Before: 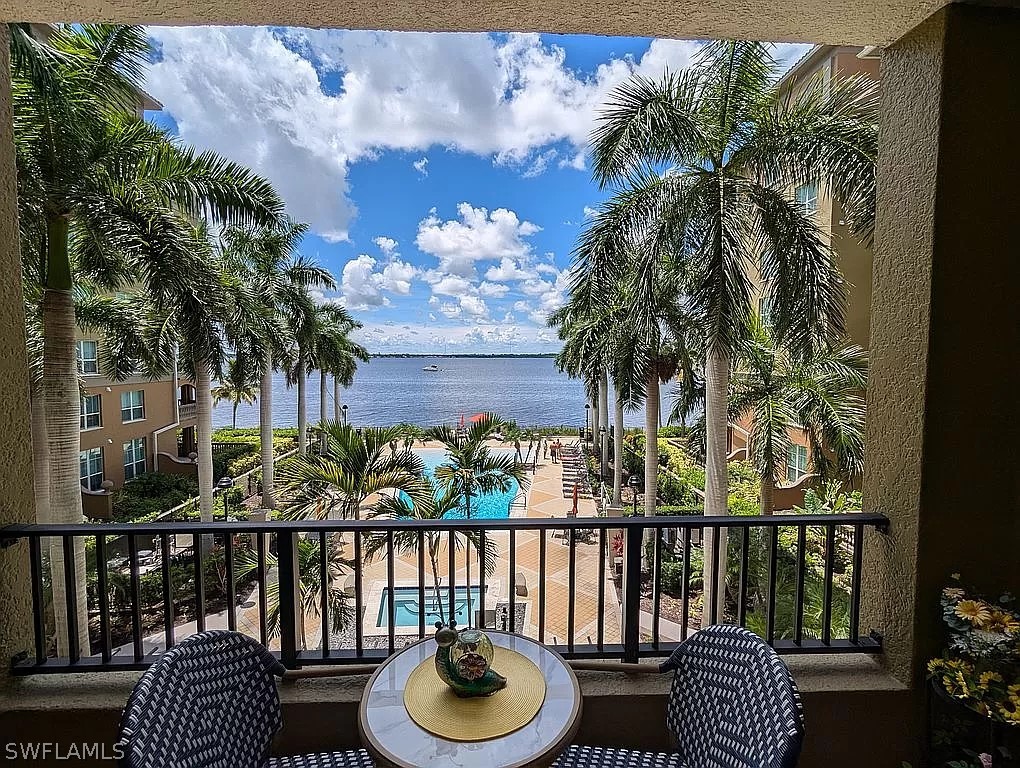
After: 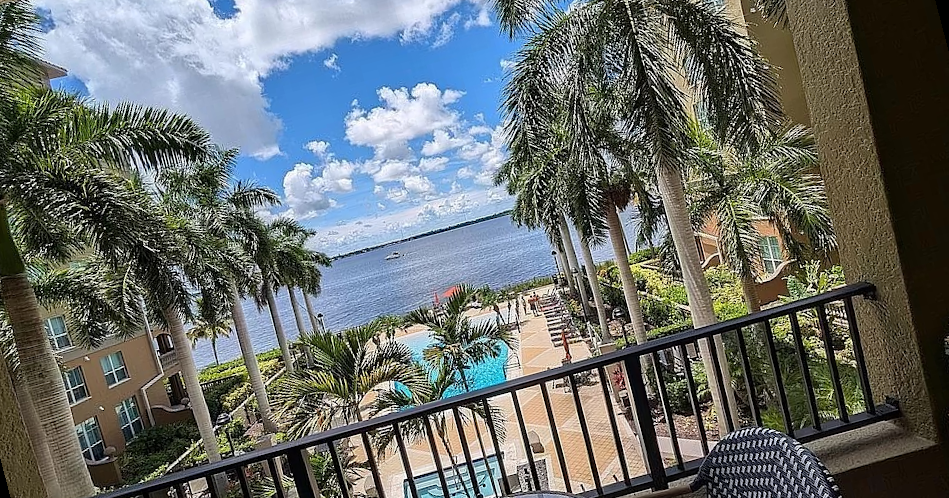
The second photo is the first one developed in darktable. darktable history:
rotate and perspective: rotation -14.8°, crop left 0.1, crop right 0.903, crop top 0.25, crop bottom 0.748
